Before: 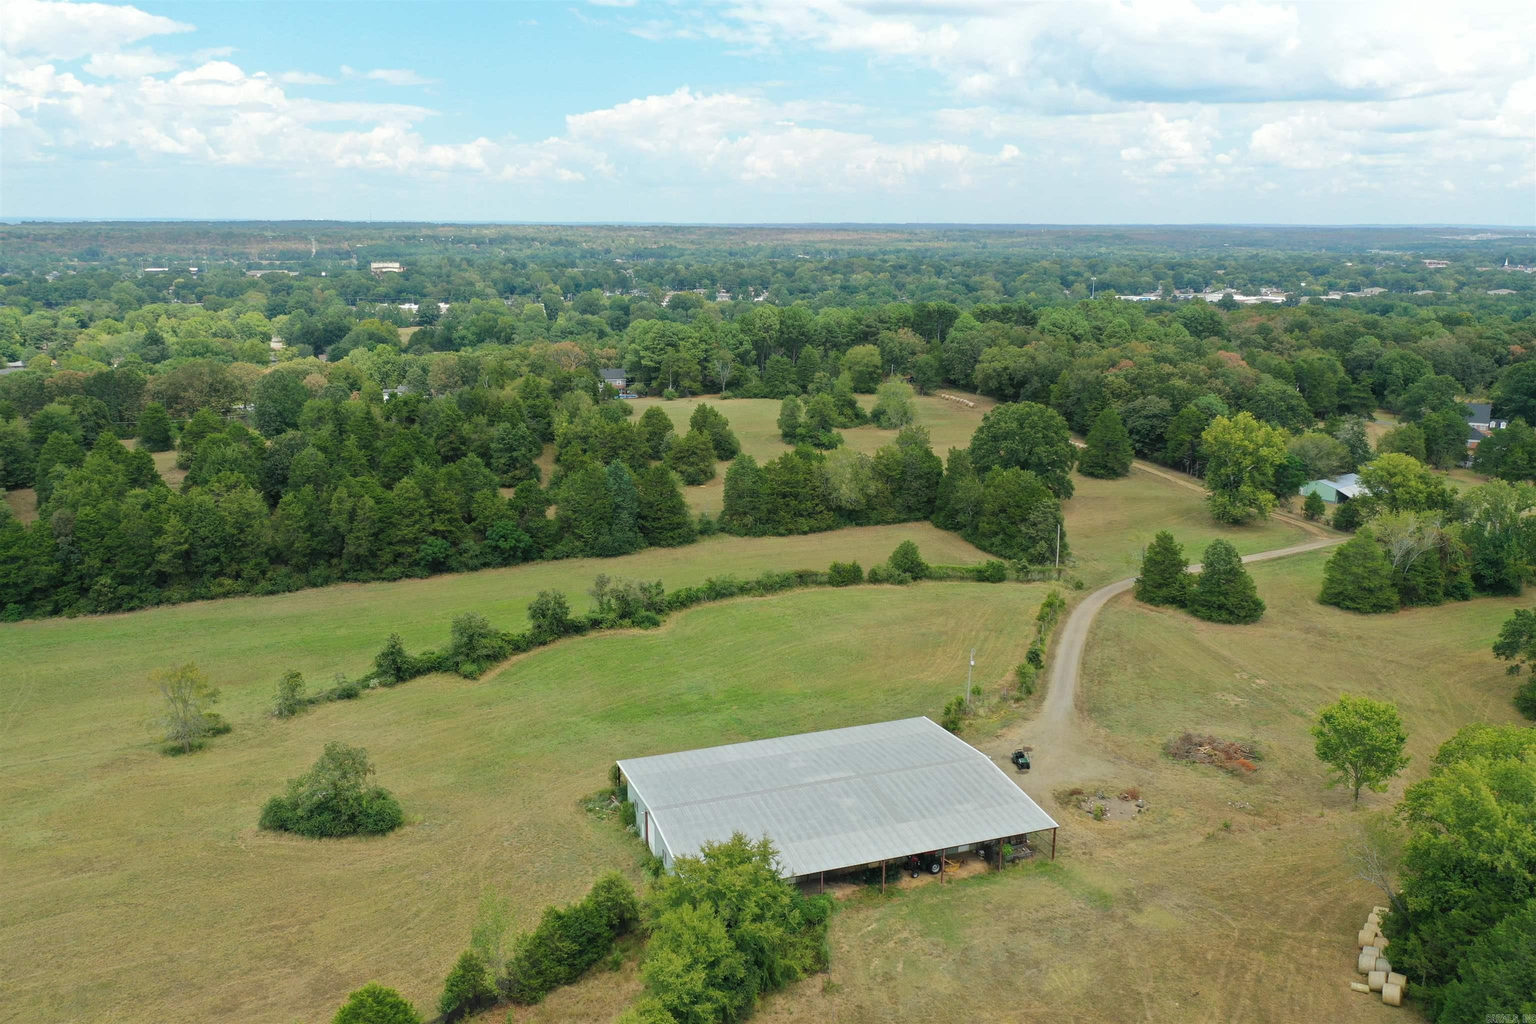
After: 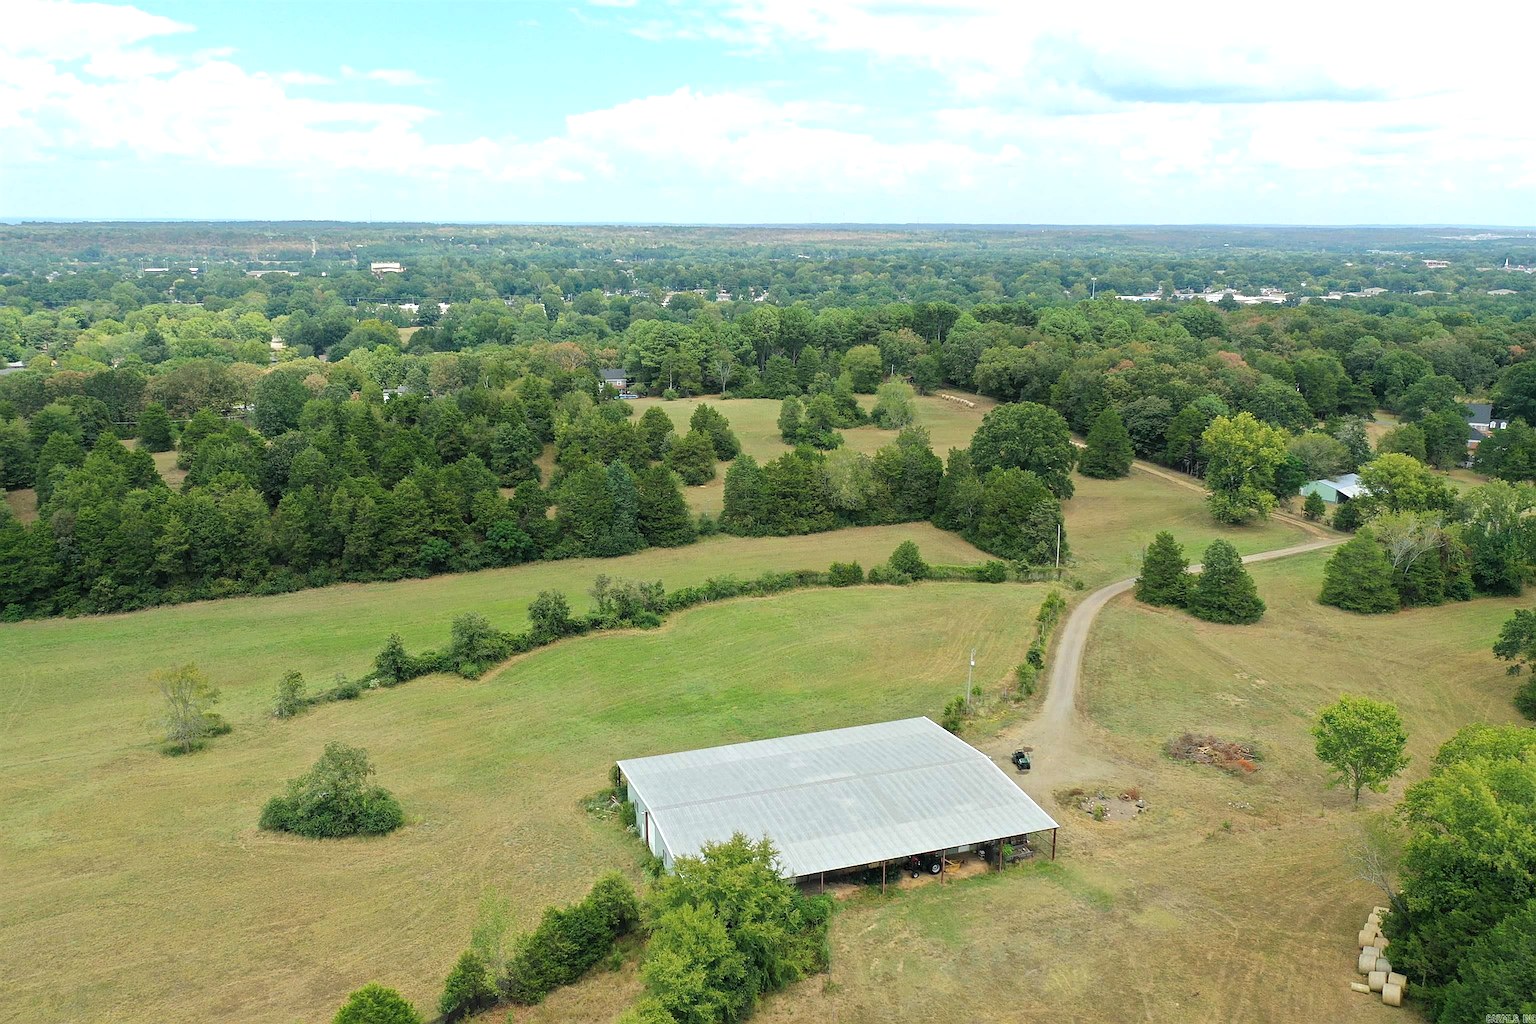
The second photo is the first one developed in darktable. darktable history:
tone equalizer: -8 EV -0.398 EV, -7 EV -0.375 EV, -6 EV -0.341 EV, -5 EV -0.195 EV, -3 EV 0.203 EV, -2 EV 0.336 EV, -1 EV 0.379 EV, +0 EV 0.396 EV
sharpen: on, module defaults
